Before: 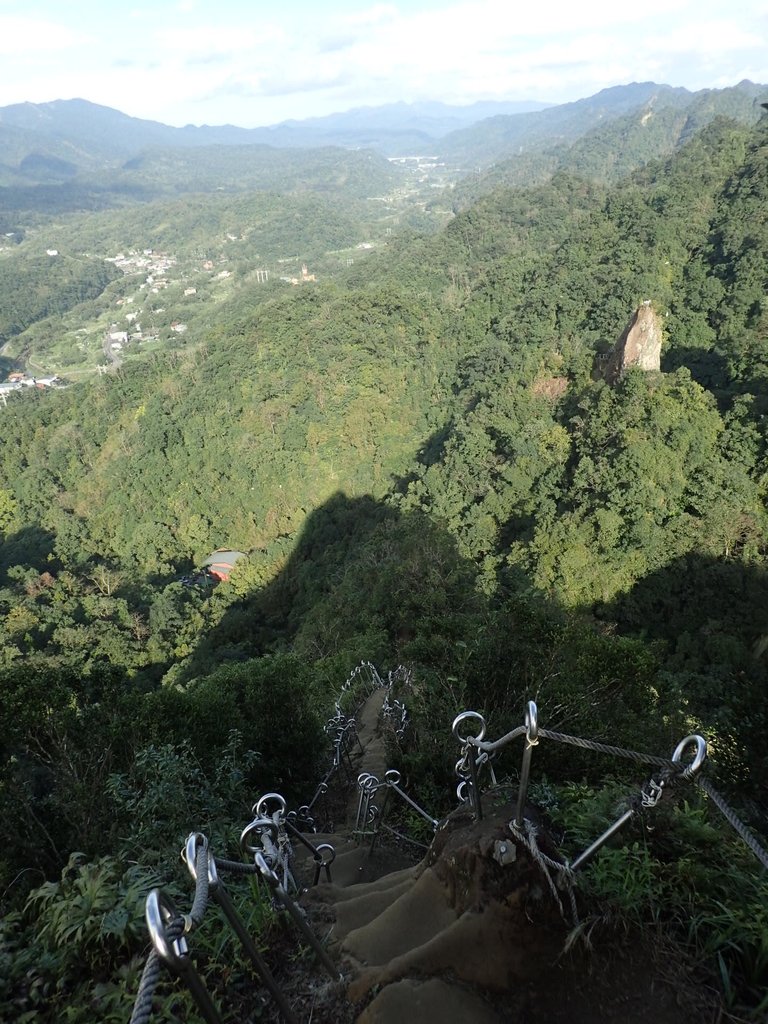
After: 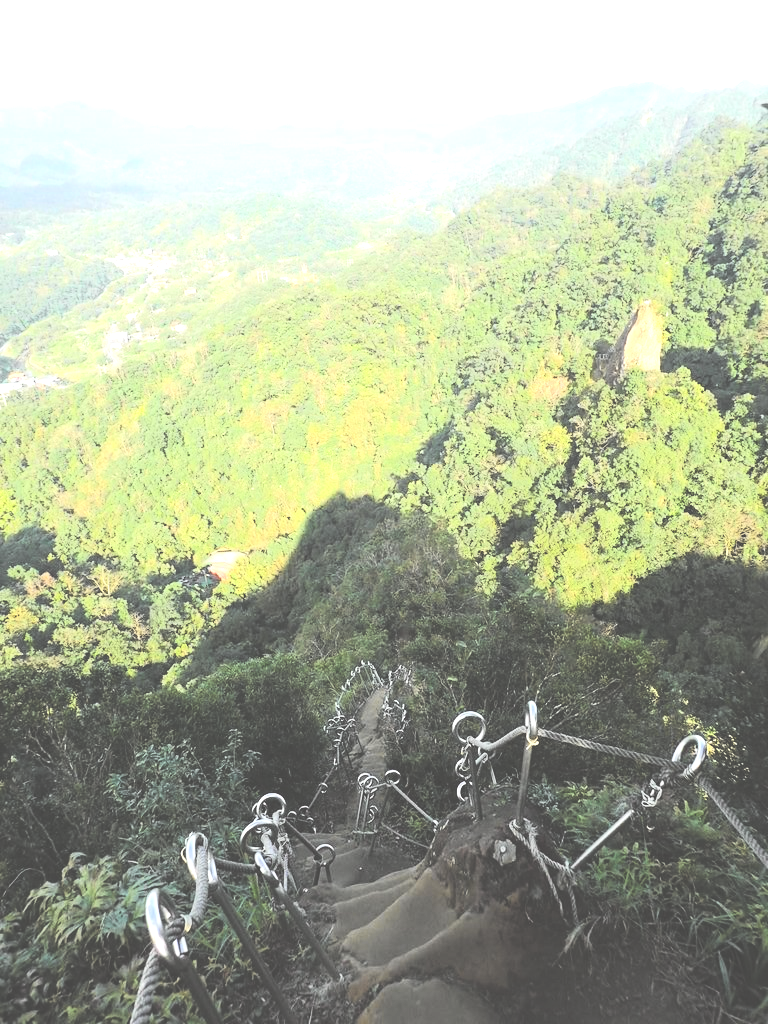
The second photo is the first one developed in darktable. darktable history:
exposure: black level correction -0.023, exposure 1.393 EV, compensate highlight preservation false
shadows and highlights: shadows 30.84, highlights 0.822, soften with gaussian
tone curve: curves: ch0 [(0, 0.008) (0.107, 0.083) (0.283, 0.287) (0.429, 0.51) (0.607, 0.739) (0.789, 0.893) (0.998, 0.978)]; ch1 [(0, 0) (0.323, 0.339) (0.438, 0.427) (0.478, 0.484) (0.502, 0.502) (0.527, 0.525) (0.571, 0.579) (0.608, 0.629) (0.669, 0.704) (0.859, 0.899) (1, 1)]; ch2 [(0, 0) (0.33, 0.347) (0.421, 0.456) (0.473, 0.498) (0.502, 0.504) (0.522, 0.524) (0.549, 0.567) (0.593, 0.626) (0.676, 0.724) (1, 1)], color space Lab, independent channels, preserve colors none
